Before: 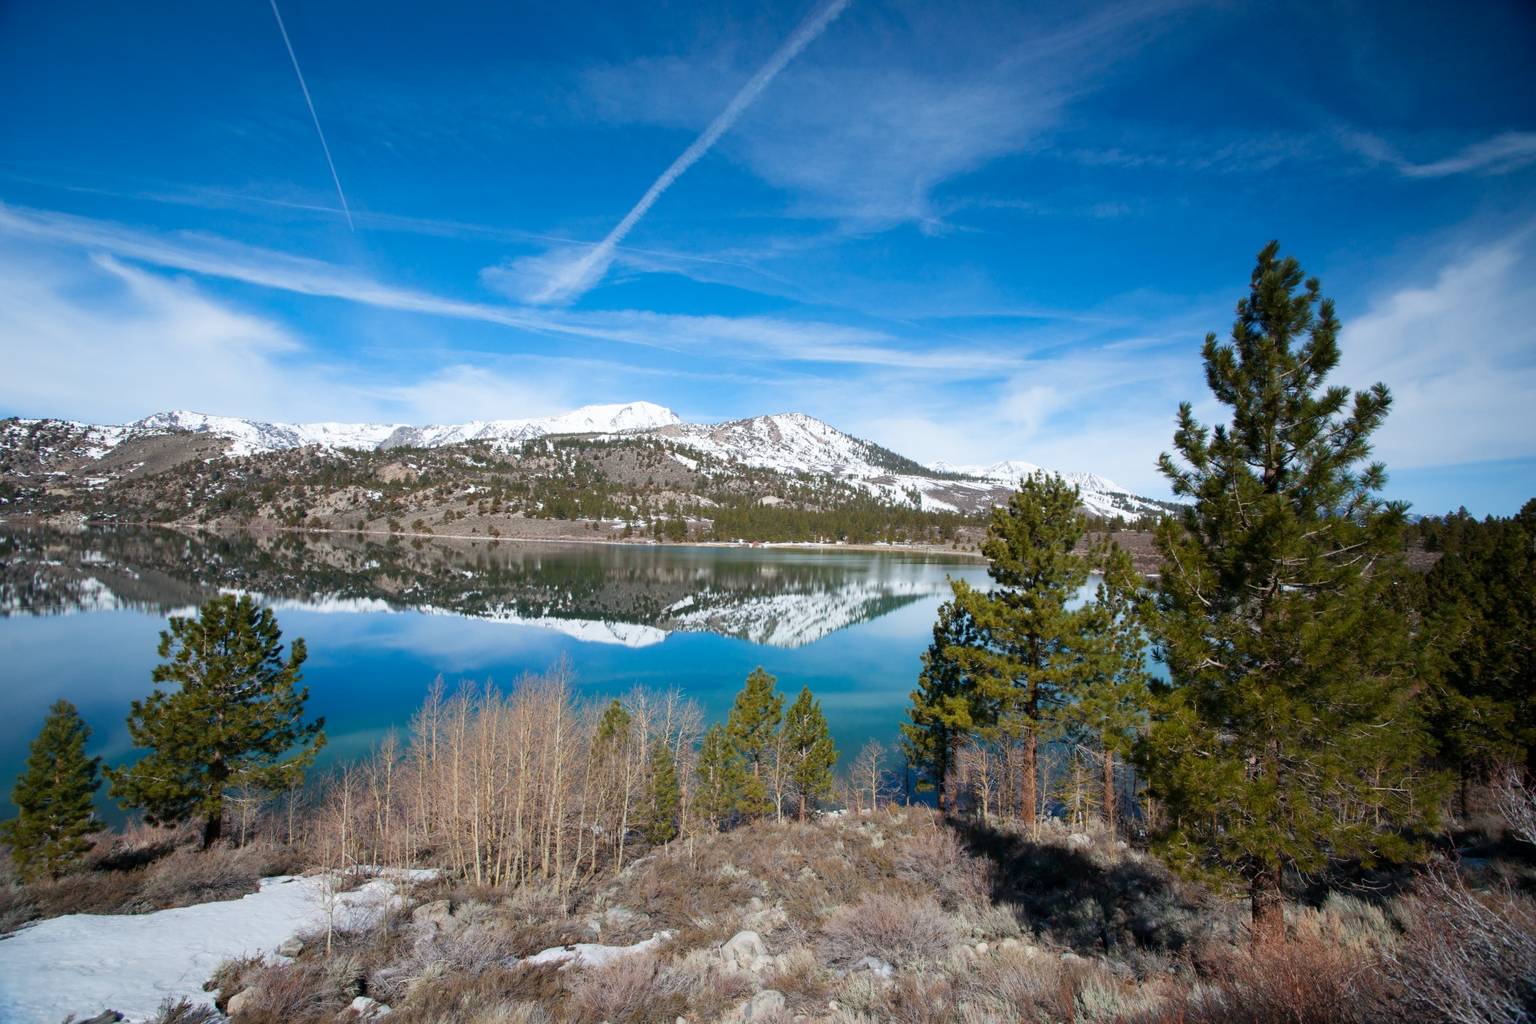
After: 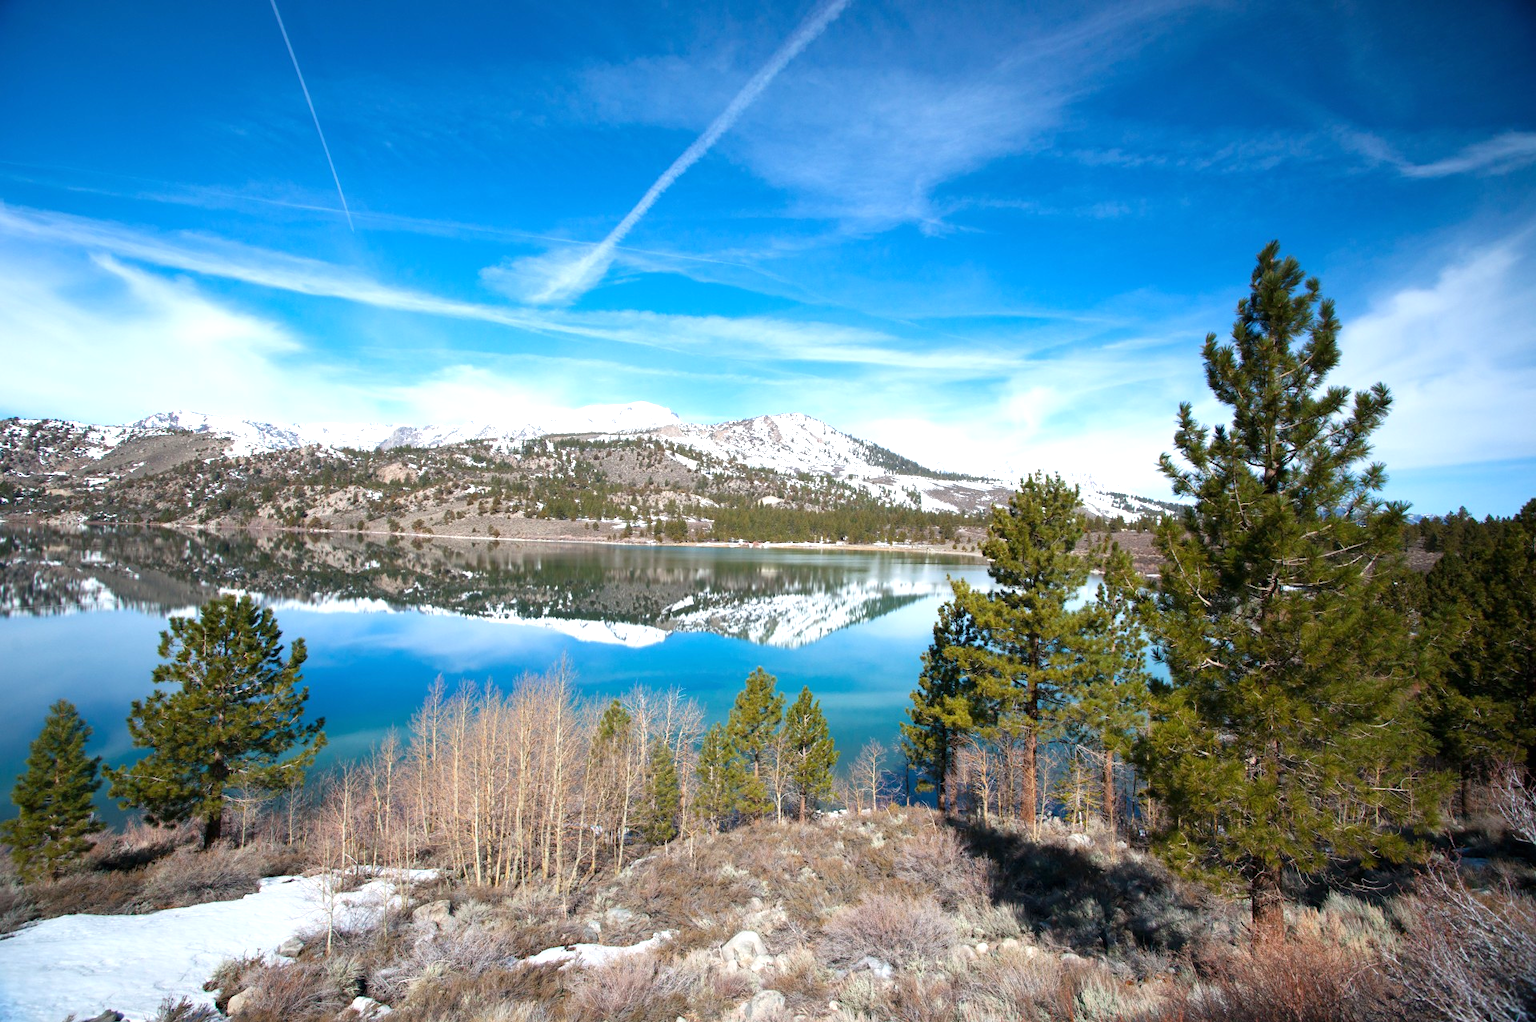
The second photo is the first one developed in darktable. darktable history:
white balance: red 1, blue 1
crop: top 0.05%, bottom 0.098%
exposure: black level correction 0, exposure 0.7 EV, compensate exposure bias true, compensate highlight preservation false
